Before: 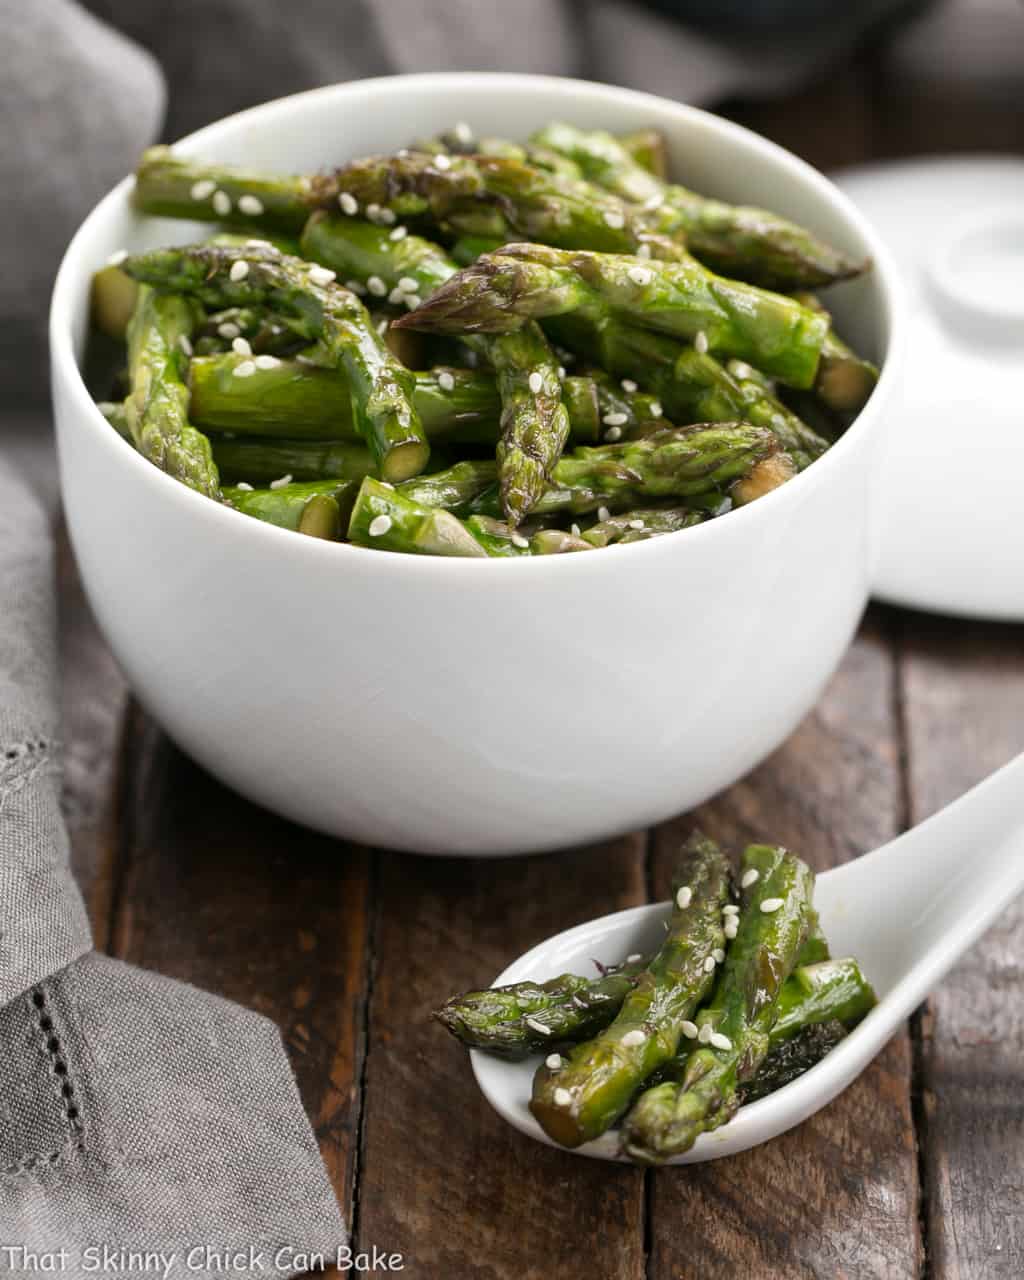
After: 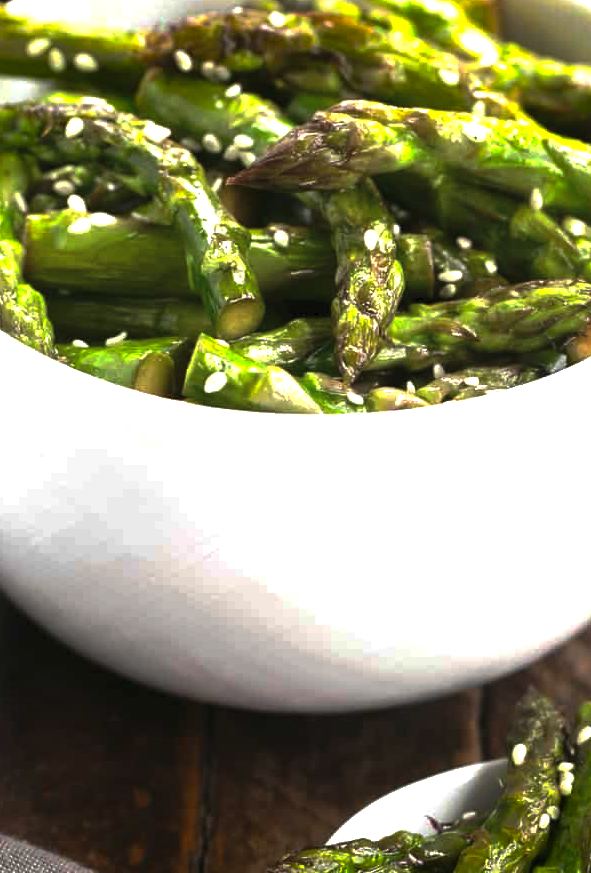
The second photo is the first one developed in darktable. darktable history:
tone curve: curves: ch0 [(0, 0) (0.003, 0.029) (0.011, 0.034) (0.025, 0.044) (0.044, 0.057) (0.069, 0.07) (0.1, 0.084) (0.136, 0.104) (0.177, 0.127) (0.224, 0.156) (0.277, 0.192) (0.335, 0.236) (0.399, 0.284) (0.468, 0.339) (0.543, 0.393) (0.623, 0.454) (0.709, 0.541) (0.801, 0.65) (0.898, 0.766) (1, 1)], preserve colors none
vignetting: fall-off start 88.53%, fall-off radius 44.2%, saturation 0.376, width/height ratio 1.161
exposure: exposure 1.089 EV, compensate highlight preservation false
crop: left 16.202%, top 11.208%, right 26.045%, bottom 20.557%
